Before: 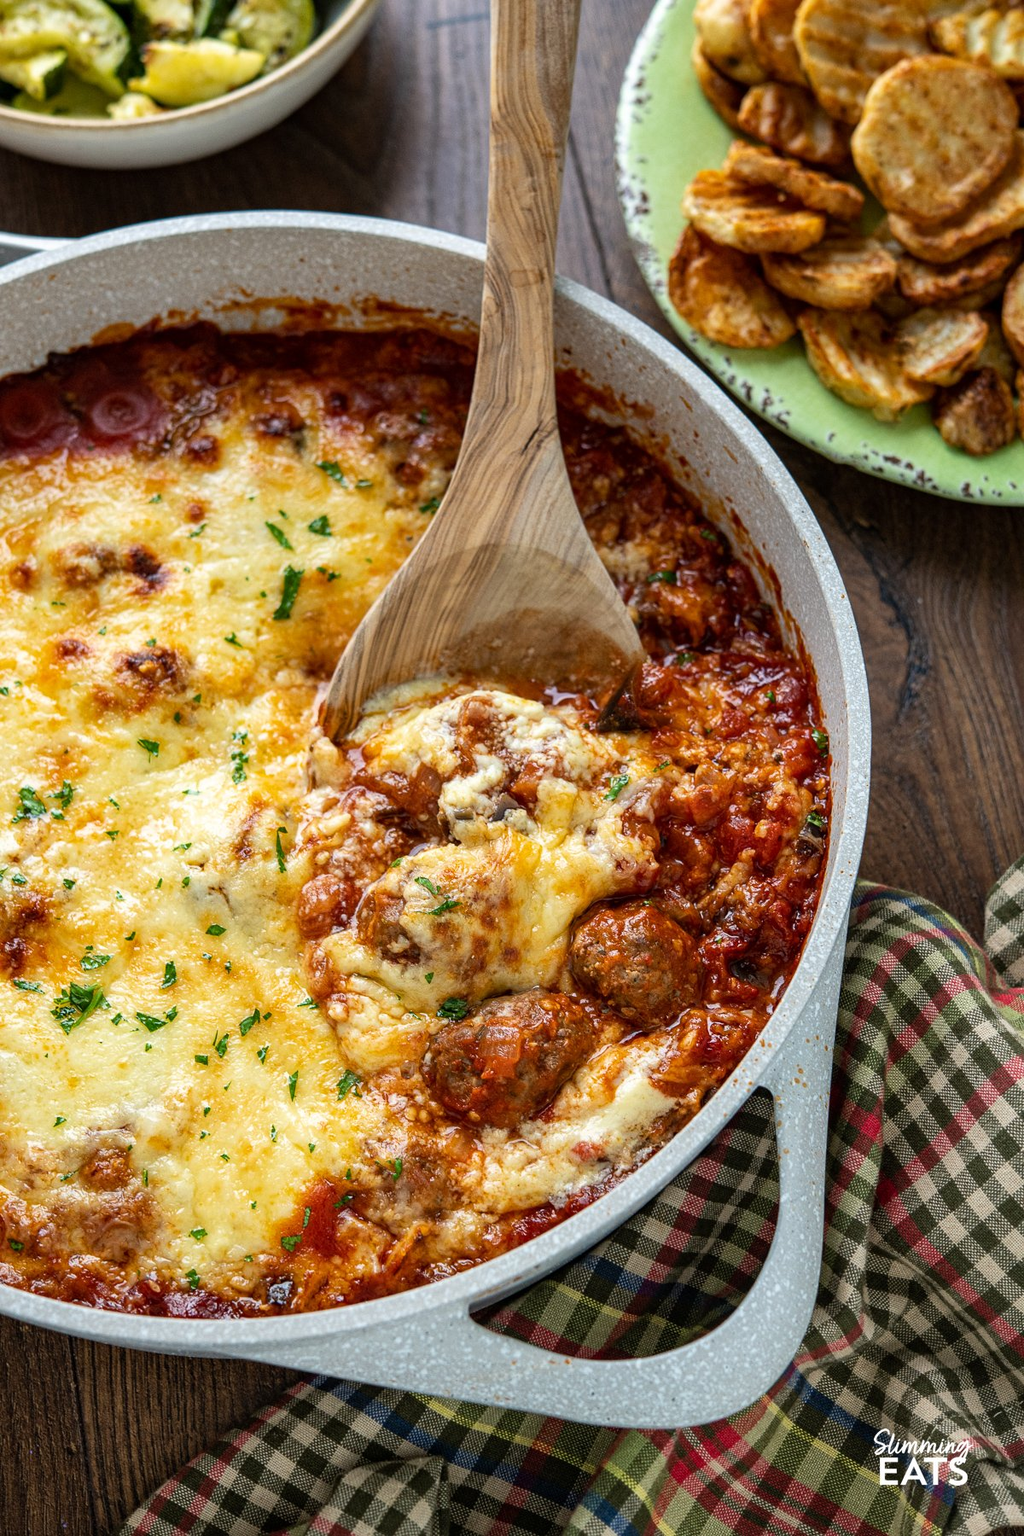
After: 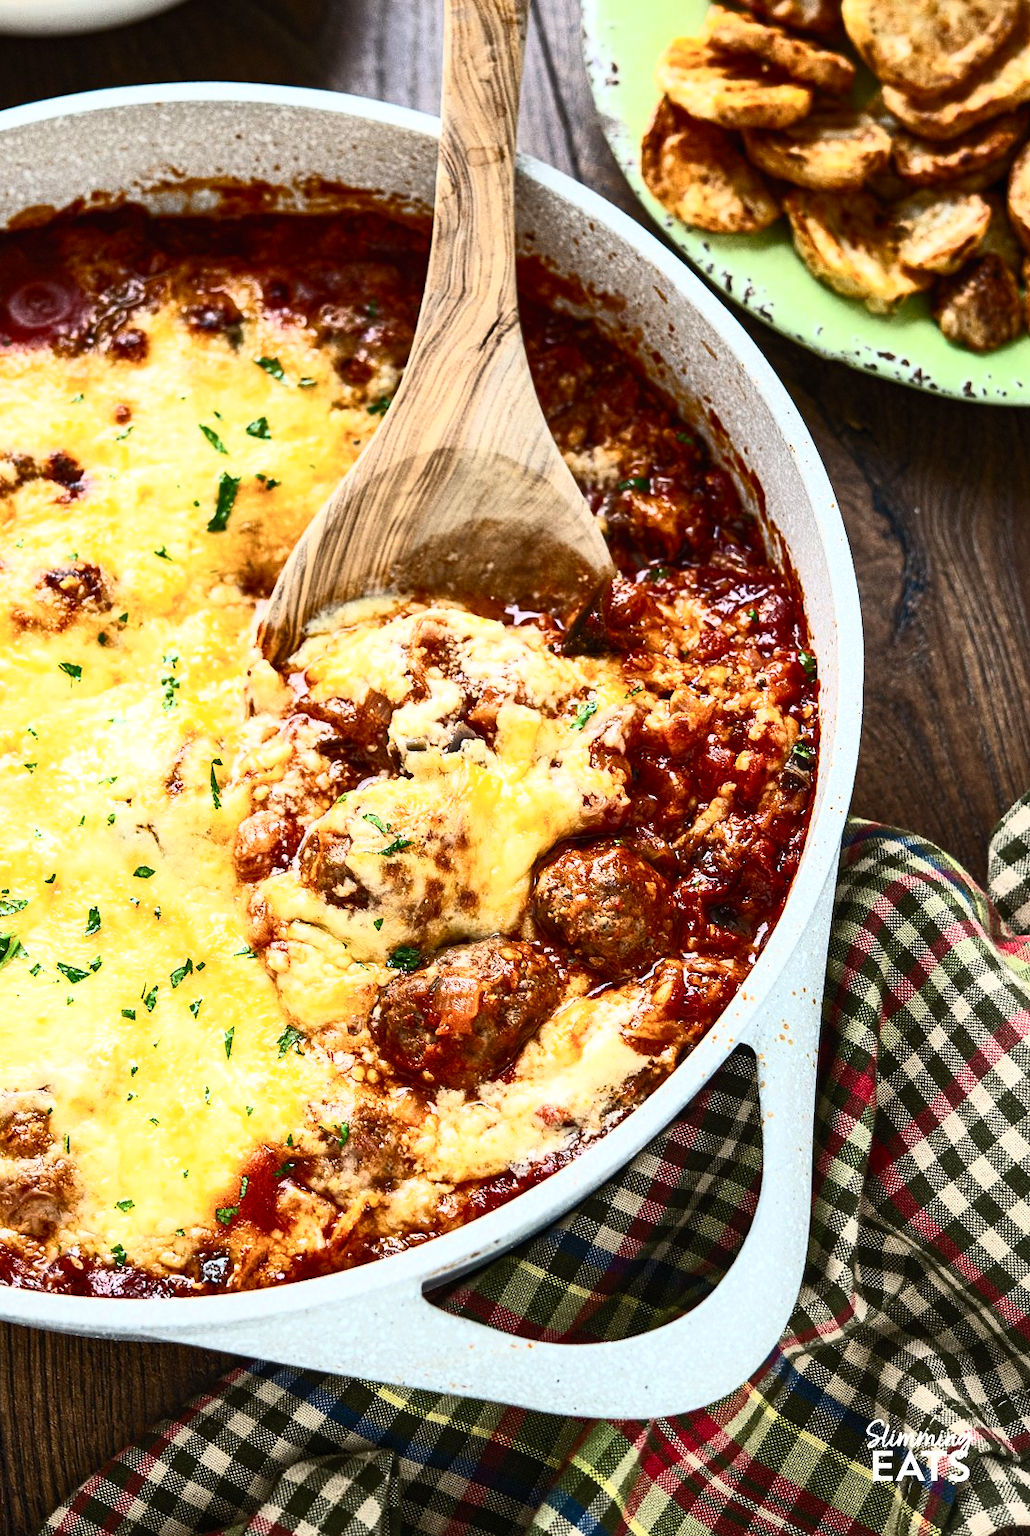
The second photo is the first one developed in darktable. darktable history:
crop and rotate: left 8.275%, top 8.869%
contrast brightness saturation: contrast 0.623, brightness 0.359, saturation 0.138
